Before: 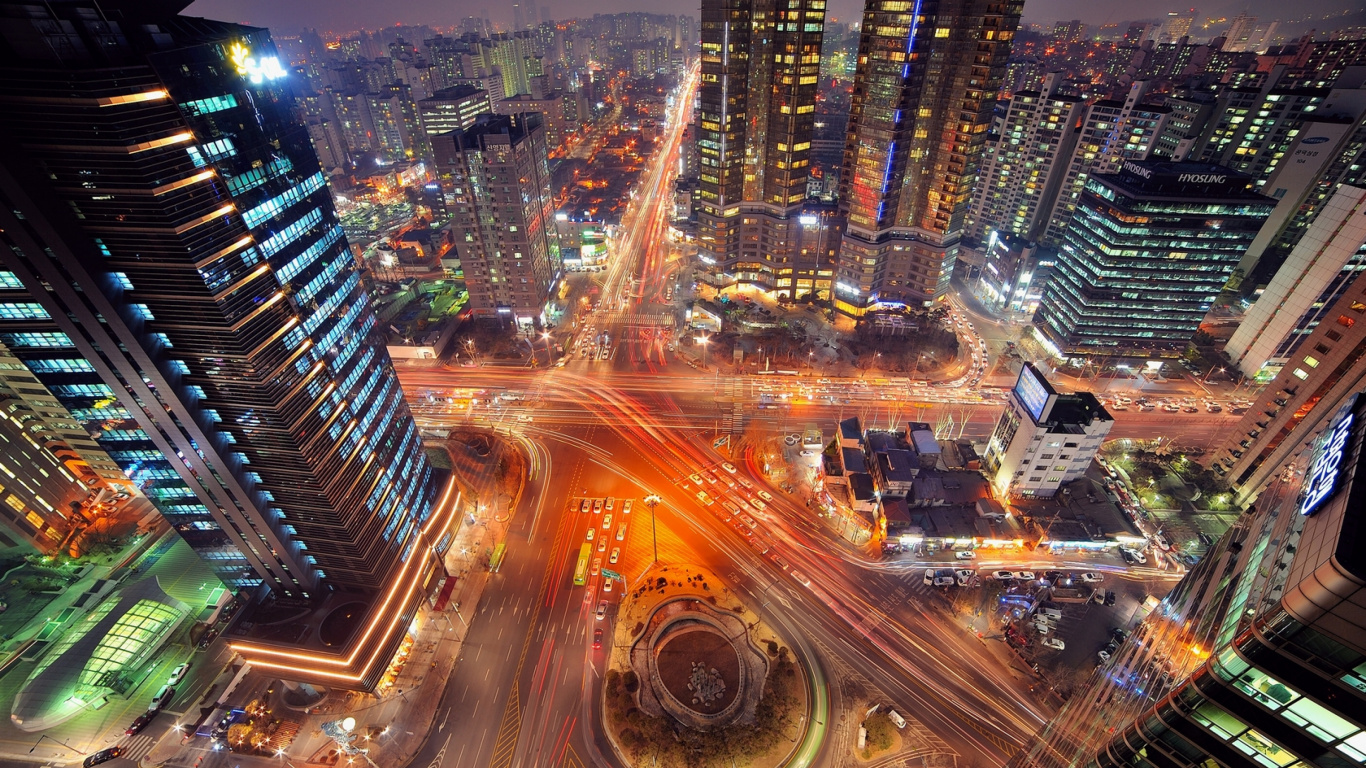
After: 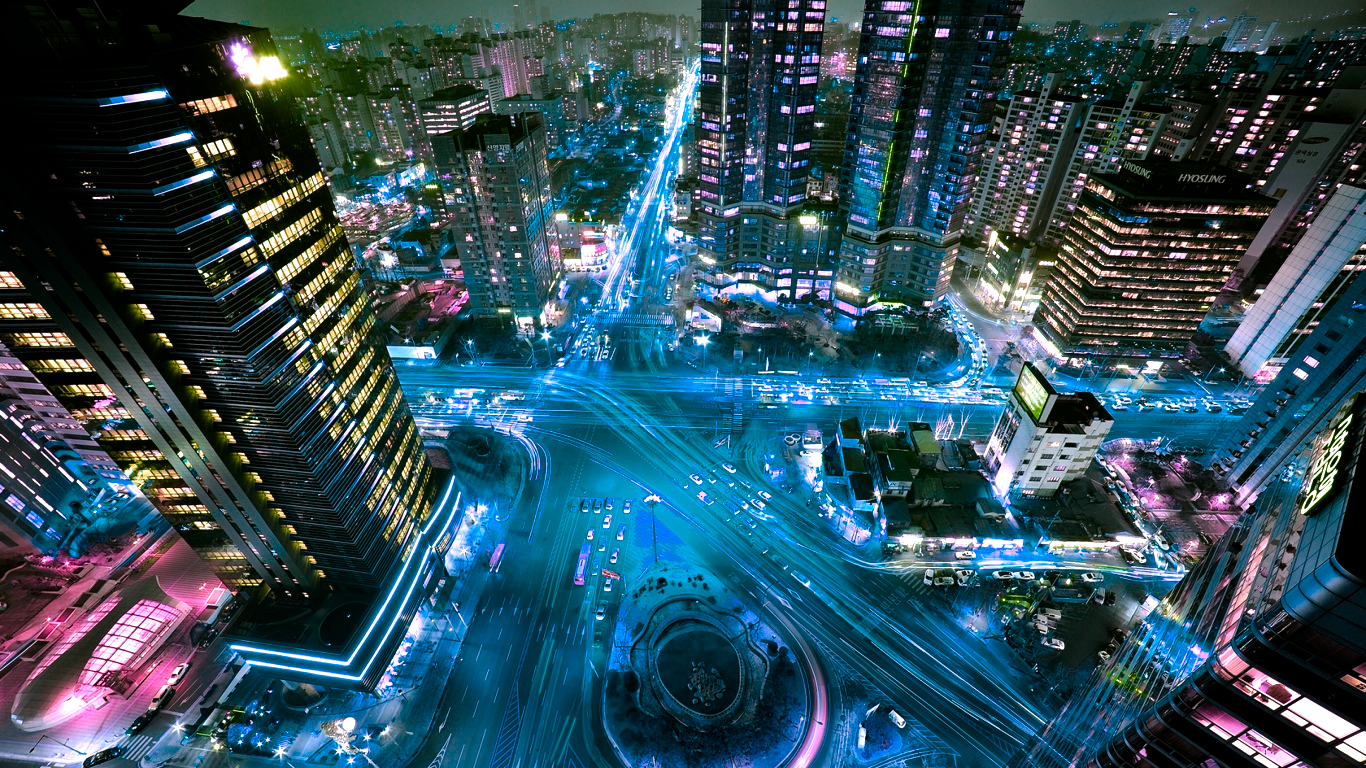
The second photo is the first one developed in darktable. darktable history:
color balance rgb: power › chroma 0.704%, power › hue 60°, perceptual saturation grading › global saturation 25.717%, hue shift -148.36°, contrast 34.766%, saturation formula JzAzBz (2021)
